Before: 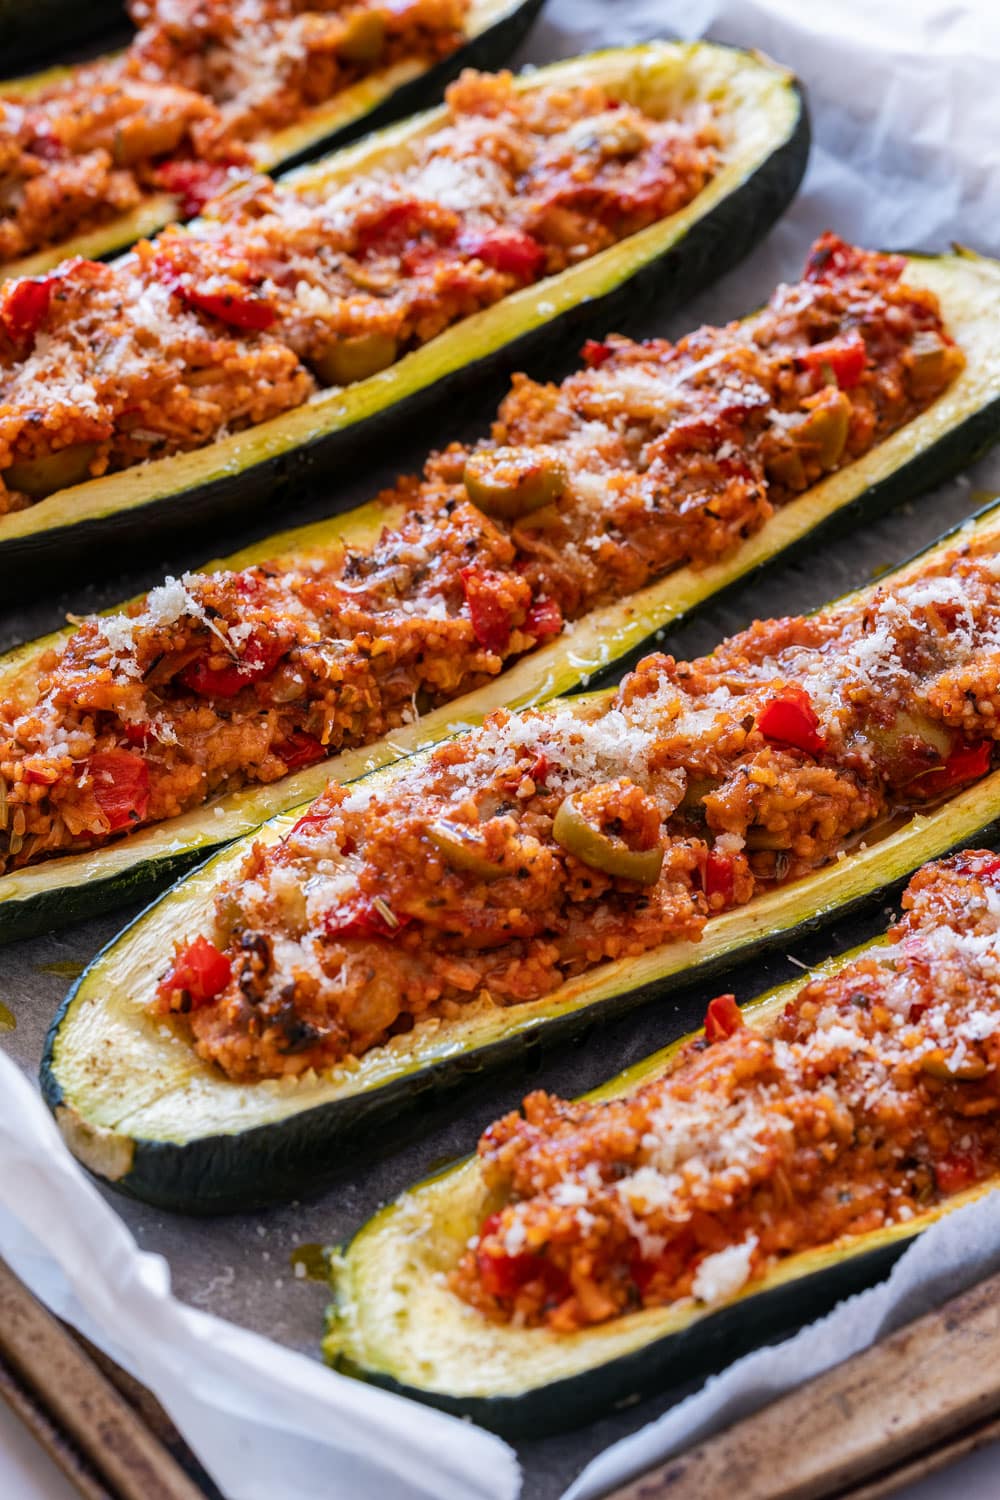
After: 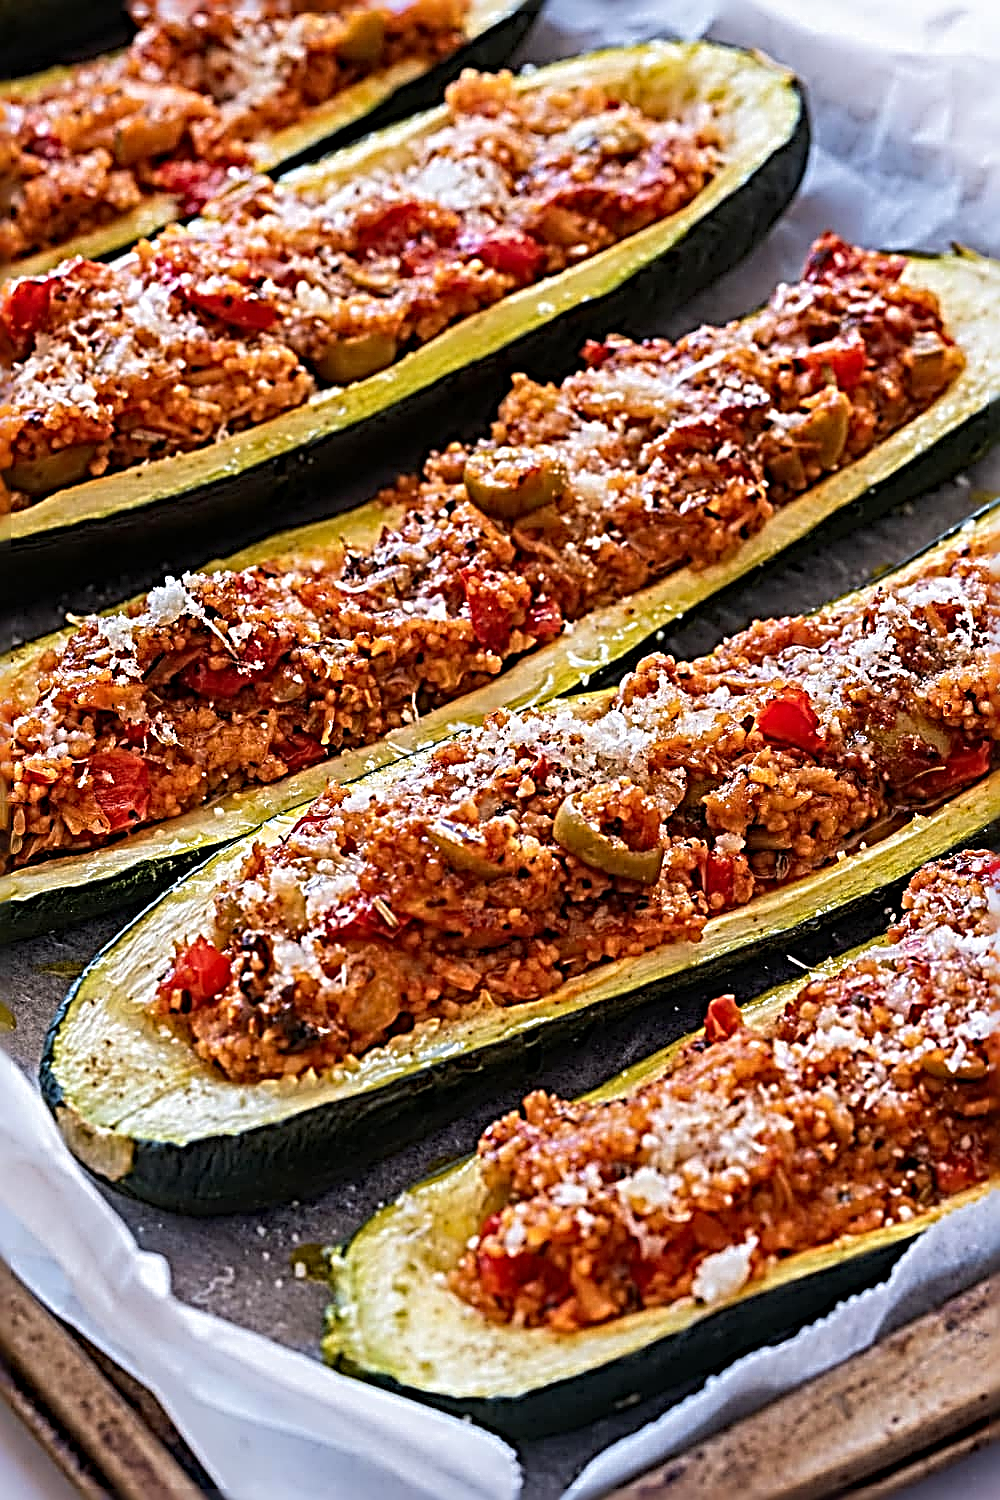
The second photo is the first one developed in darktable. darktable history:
sharpen: radius 4.029, amount 1.999
velvia: strength 14.83%
